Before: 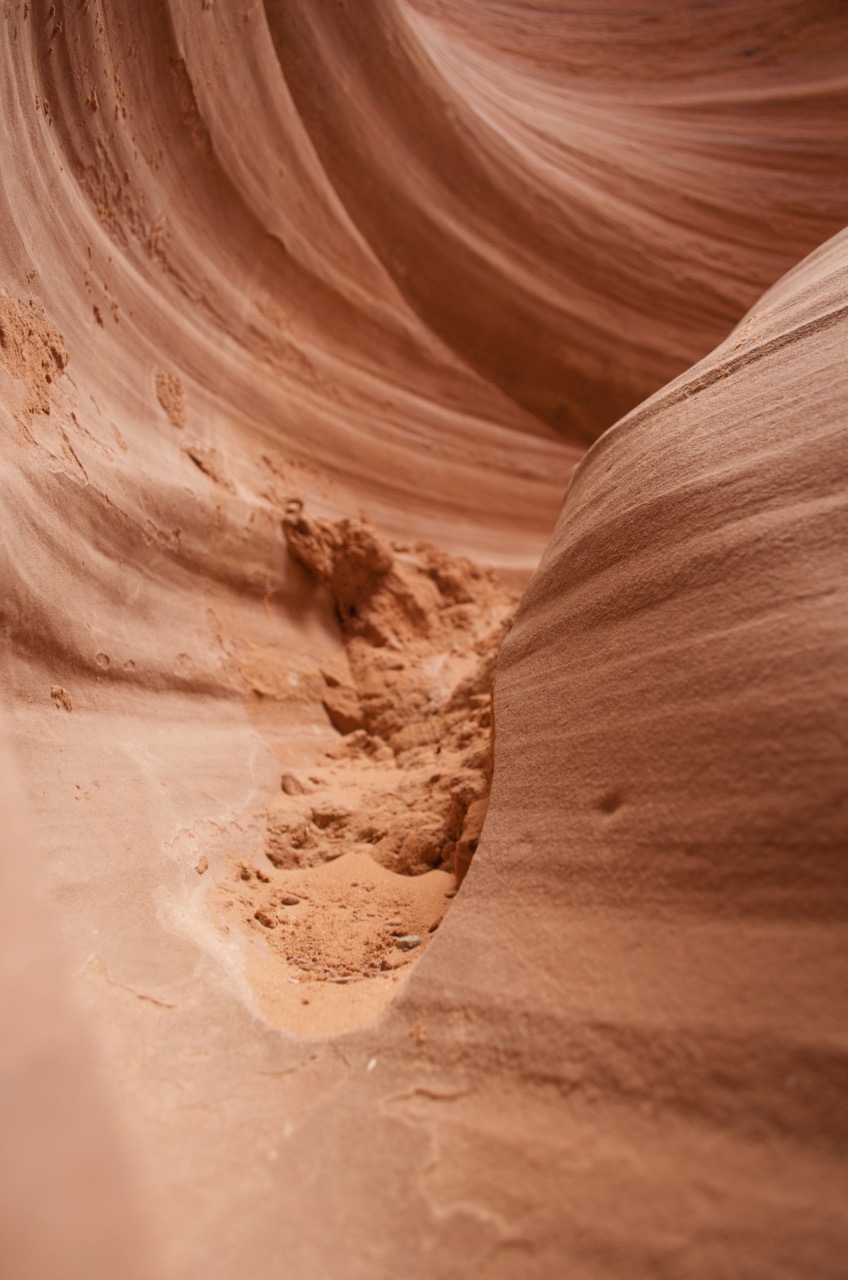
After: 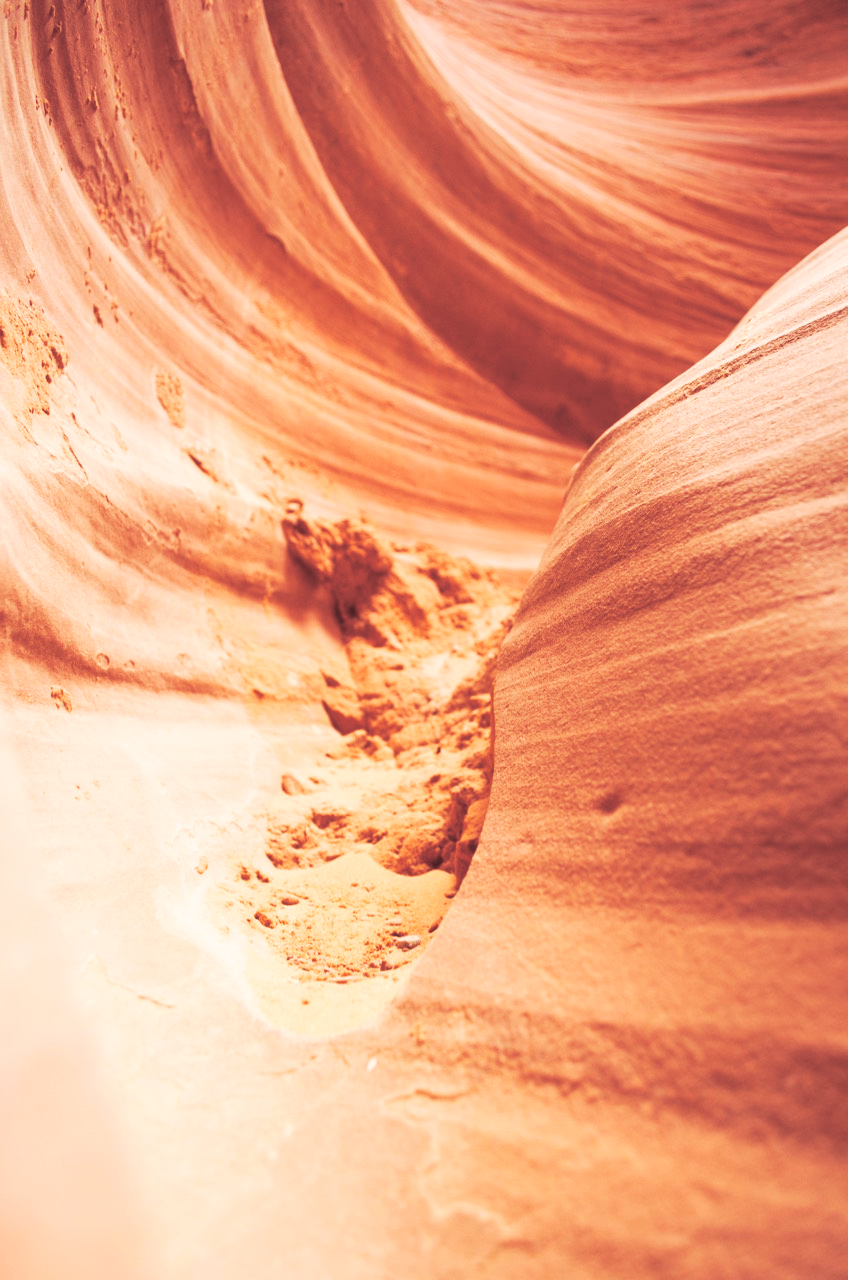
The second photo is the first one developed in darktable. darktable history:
exposure: black level correction -0.025, exposure -0.117 EV, compensate highlight preservation false
base curve: curves: ch0 [(0, 0) (0.007, 0.004) (0.027, 0.03) (0.046, 0.07) (0.207, 0.54) (0.442, 0.872) (0.673, 0.972) (1, 1)], preserve colors none
split-toning: highlights › hue 187.2°, highlights › saturation 0.83, balance -68.05, compress 56.43%
